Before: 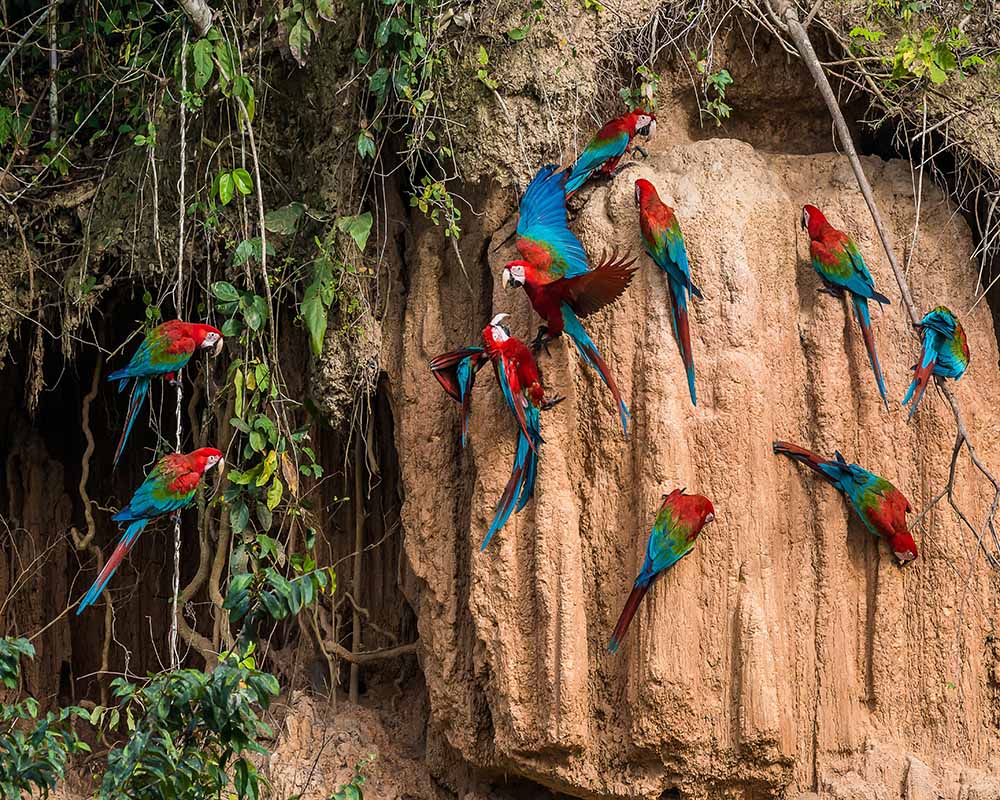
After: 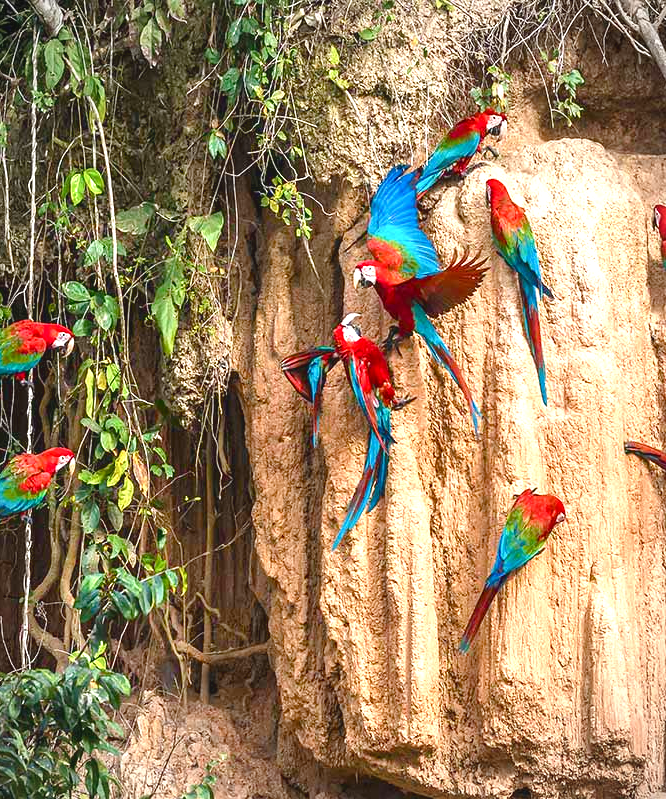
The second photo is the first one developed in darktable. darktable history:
color balance rgb: perceptual saturation grading › global saturation 20%, perceptual saturation grading › highlights -24.716%, perceptual saturation grading › shadows 25.411%, contrast -10.046%
crop and rotate: left 14.996%, right 18.378%
exposure: black level correction -0.002, exposure 1.342 EV, compensate highlight preservation false
tone equalizer: edges refinement/feathering 500, mask exposure compensation -1.57 EV, preserve details no
vignetting: fall-off radius 61.03%, unbound false
